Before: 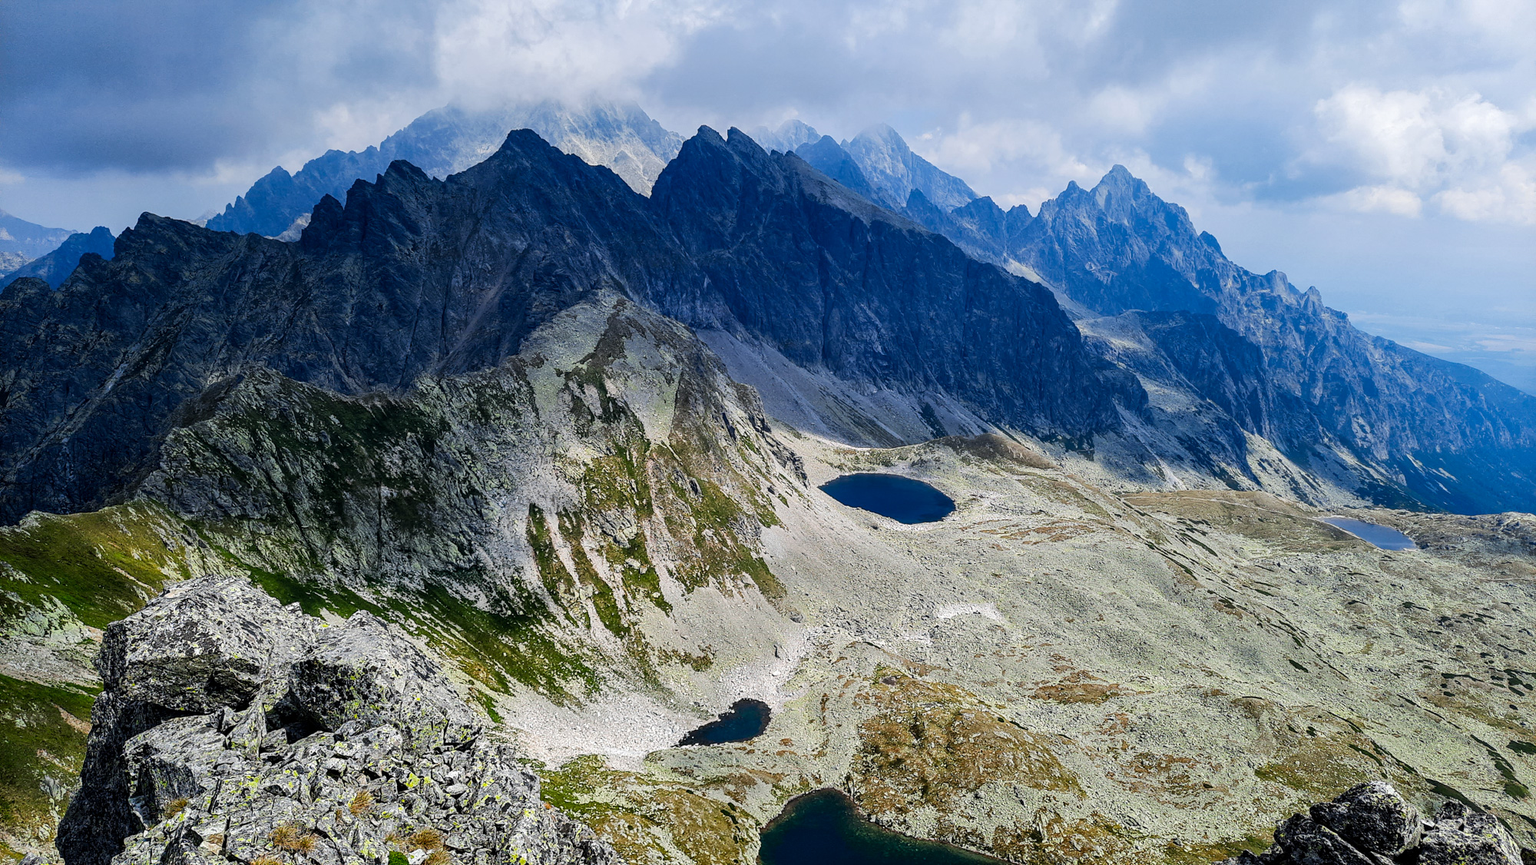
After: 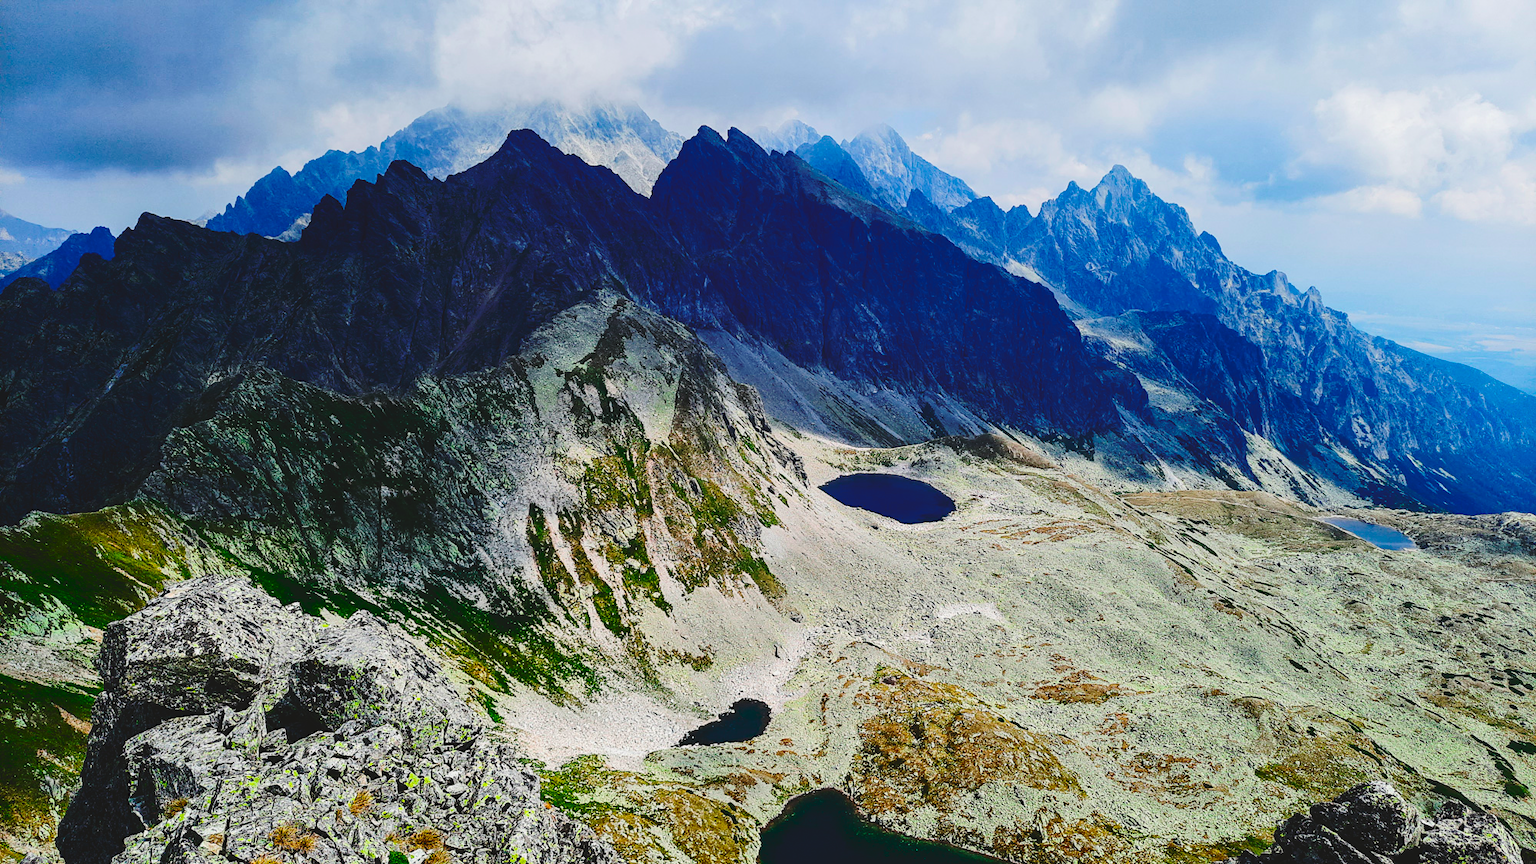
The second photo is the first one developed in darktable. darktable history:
color balance: output saturation 120%
tone curve: curves: ch0 [(0, 0.087) (0.175, 0.178) (0.466, 0.498) (0.715, 0.764) (1, 0.961)]; ch1 [(0, 0) (0.437, 0.398) (0.476, 0.466) (0.505, 0.505) (0.534, 0.544) (0.612, 0.605) (0.641, 0.643) (1, 1)]; ch2 [(0, 0) (0.359, 0.379) (0.427, 0.453) (0.489, 0.495) (0.531, 0.534) (0.579, 0.579) (1, 1)], color space Lab, independent channels, preserve colors none
base curve: curves: ch0 [(0, 0) (0.073, 0.04) (0.157, 0.139) (0.492, 0.492) (0.758, 0.758) (1, 1)], preserve colors none
